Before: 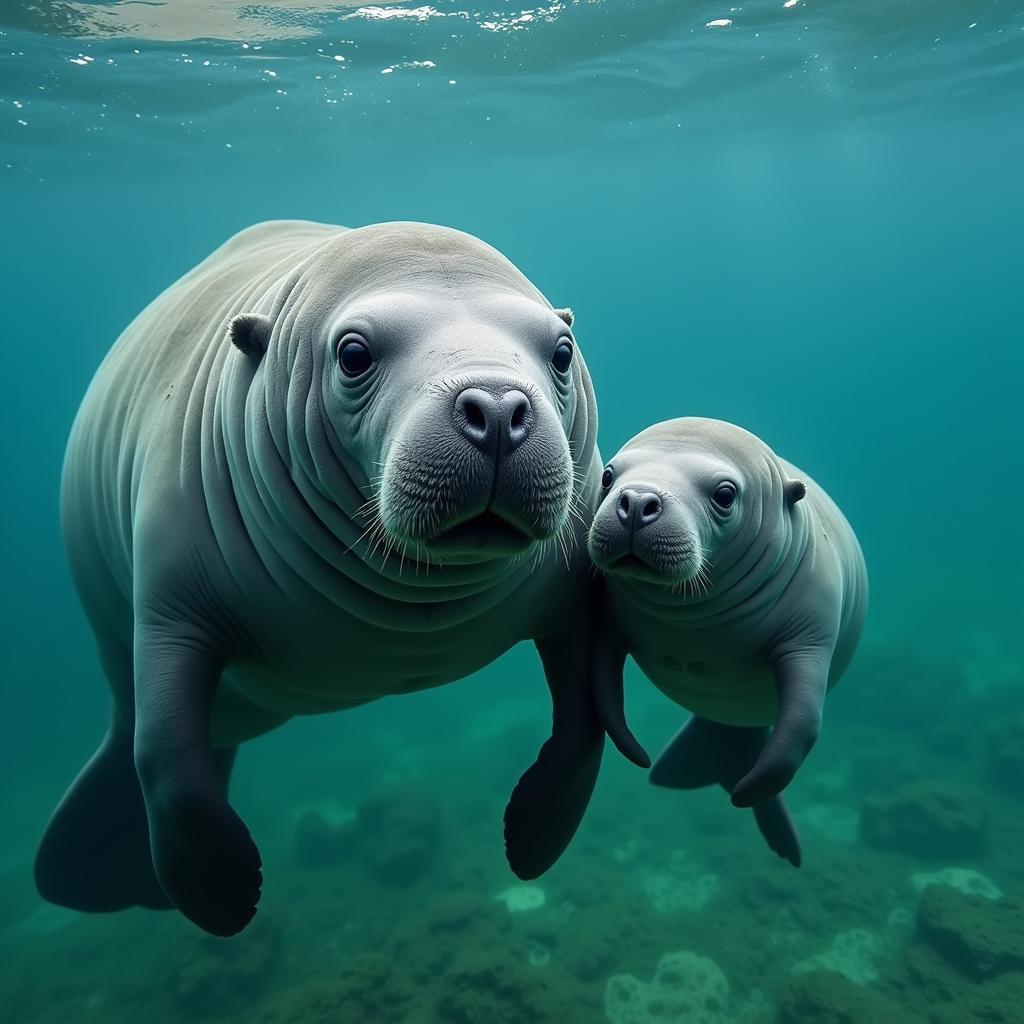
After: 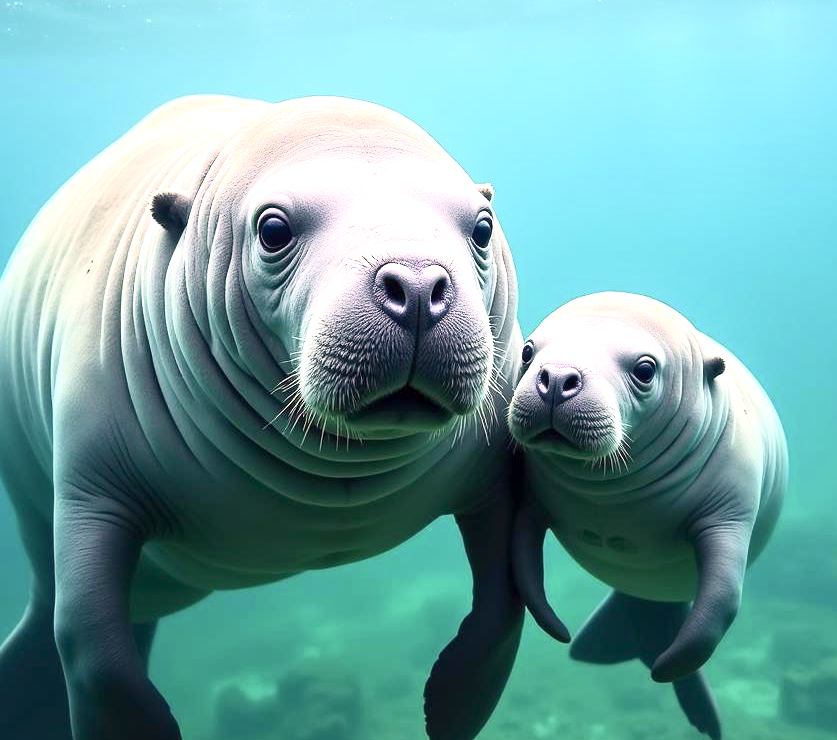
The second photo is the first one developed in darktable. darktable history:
crop: left 7.908%, top 12.252%, right 10.347%, bottom 15.465%
contrast brightness saturation: contrast 0.201, brightness 0.161, saturation 0.222
color correction: highlights a* 14.71, highlights b* 4.88
local contrast: mode bilateral grid, contrast 21, coarseness 50, detail 120%, midtone range 0.2
shadows and highlights: shadows 0.315, highlights 41.49
exposure: exposure 0.924 EV, compensate exposure bias true, compensate highlight preservation false
